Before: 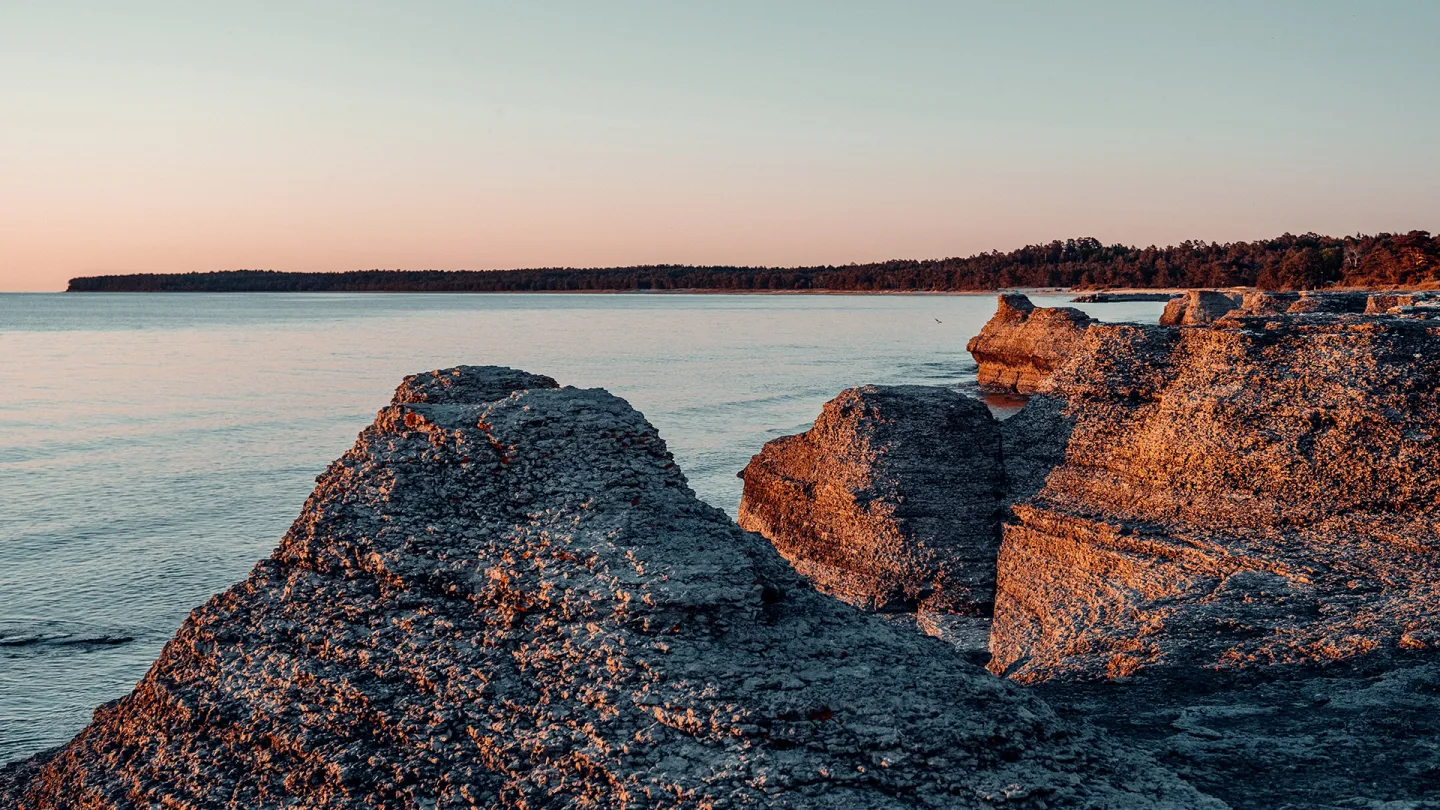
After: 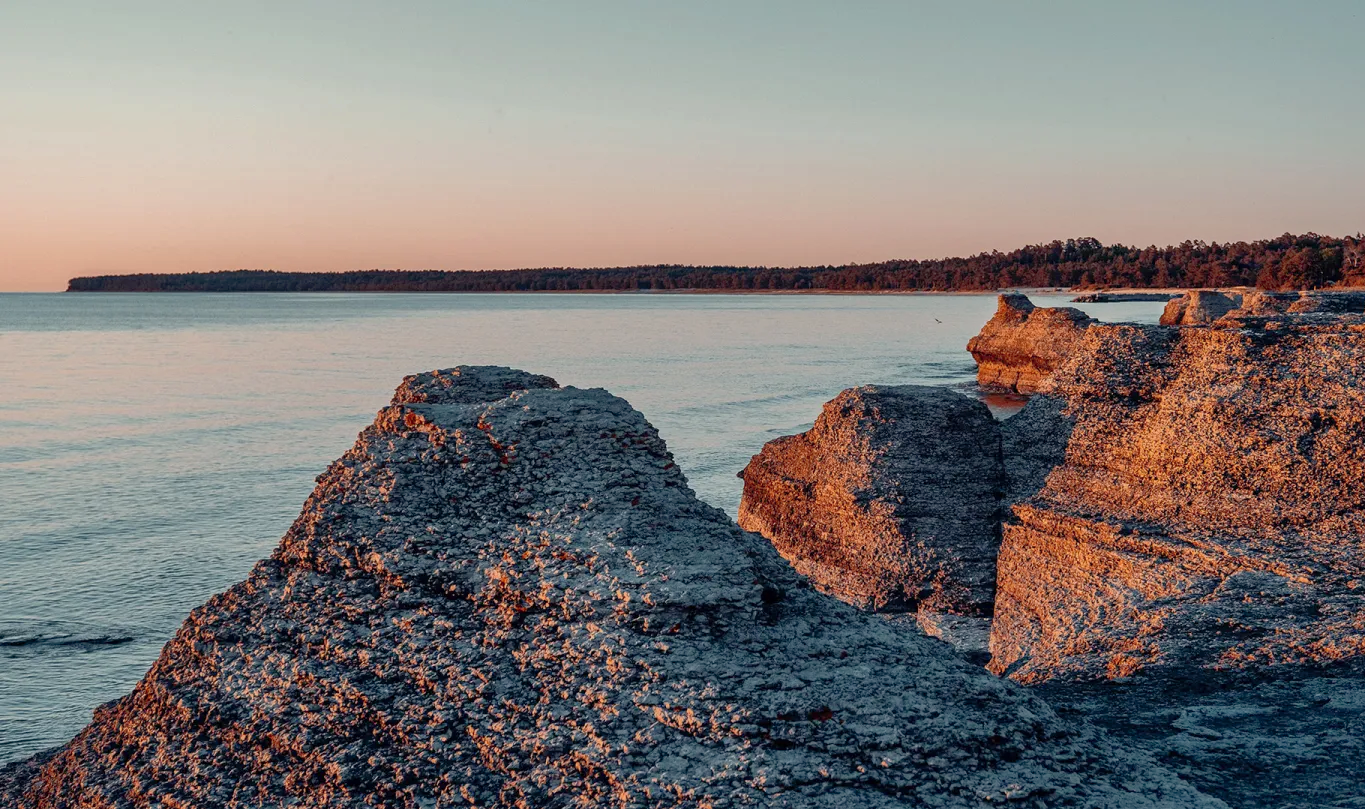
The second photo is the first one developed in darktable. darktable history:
crop and rotate: right 5.167%
shadows and highlights: on, module defaults
